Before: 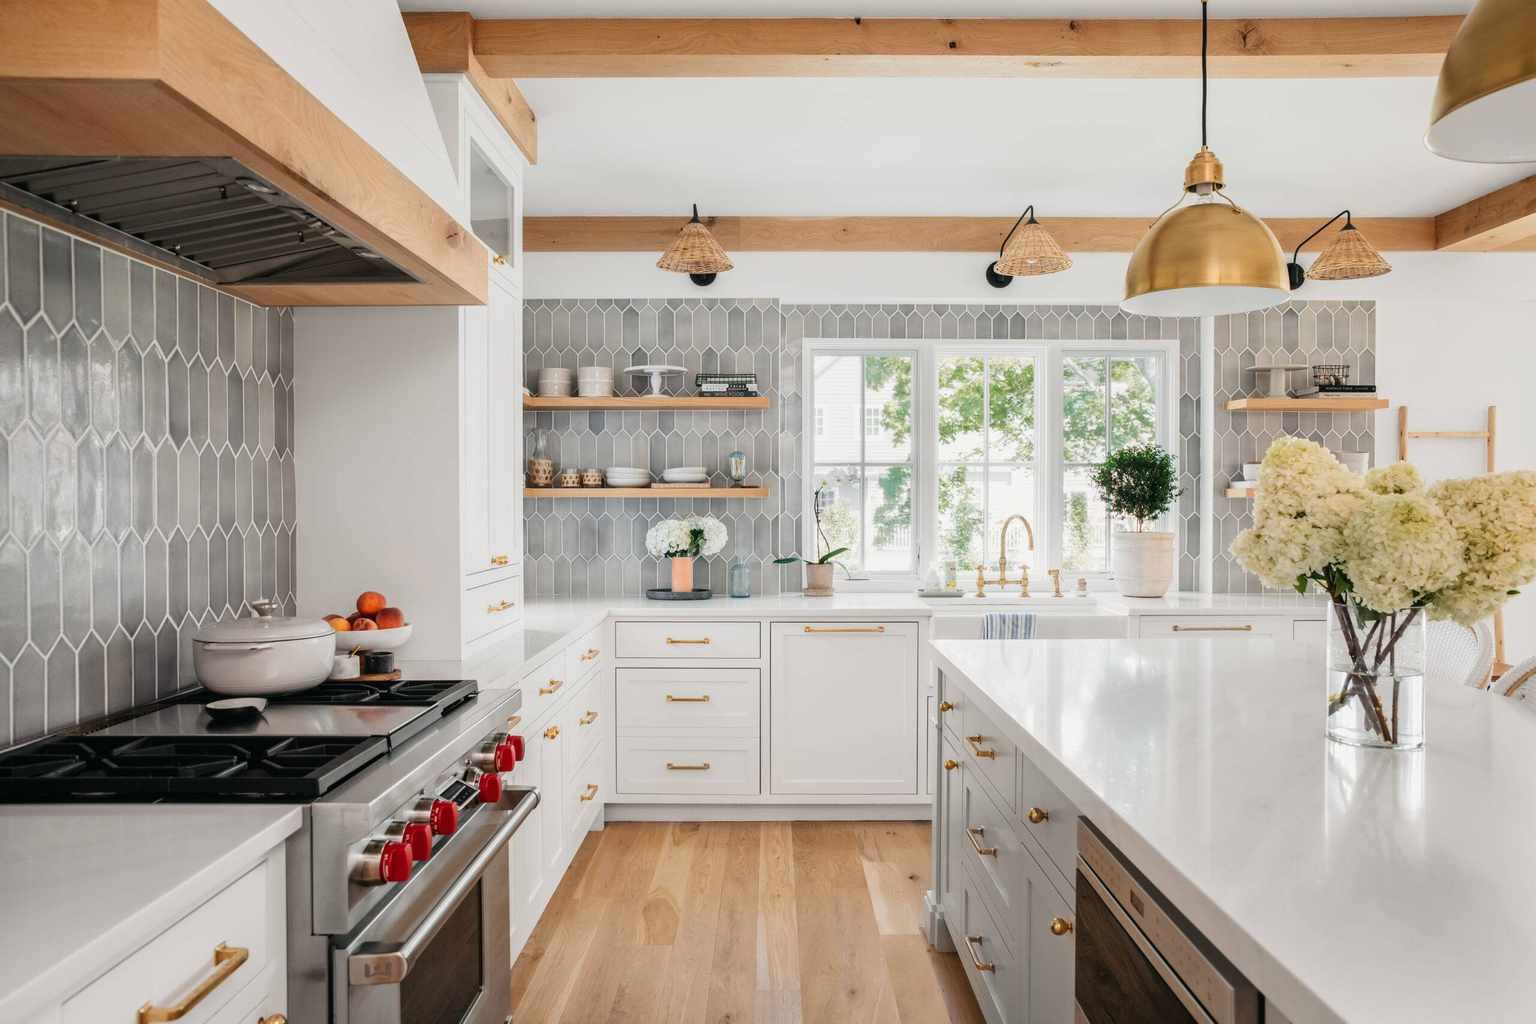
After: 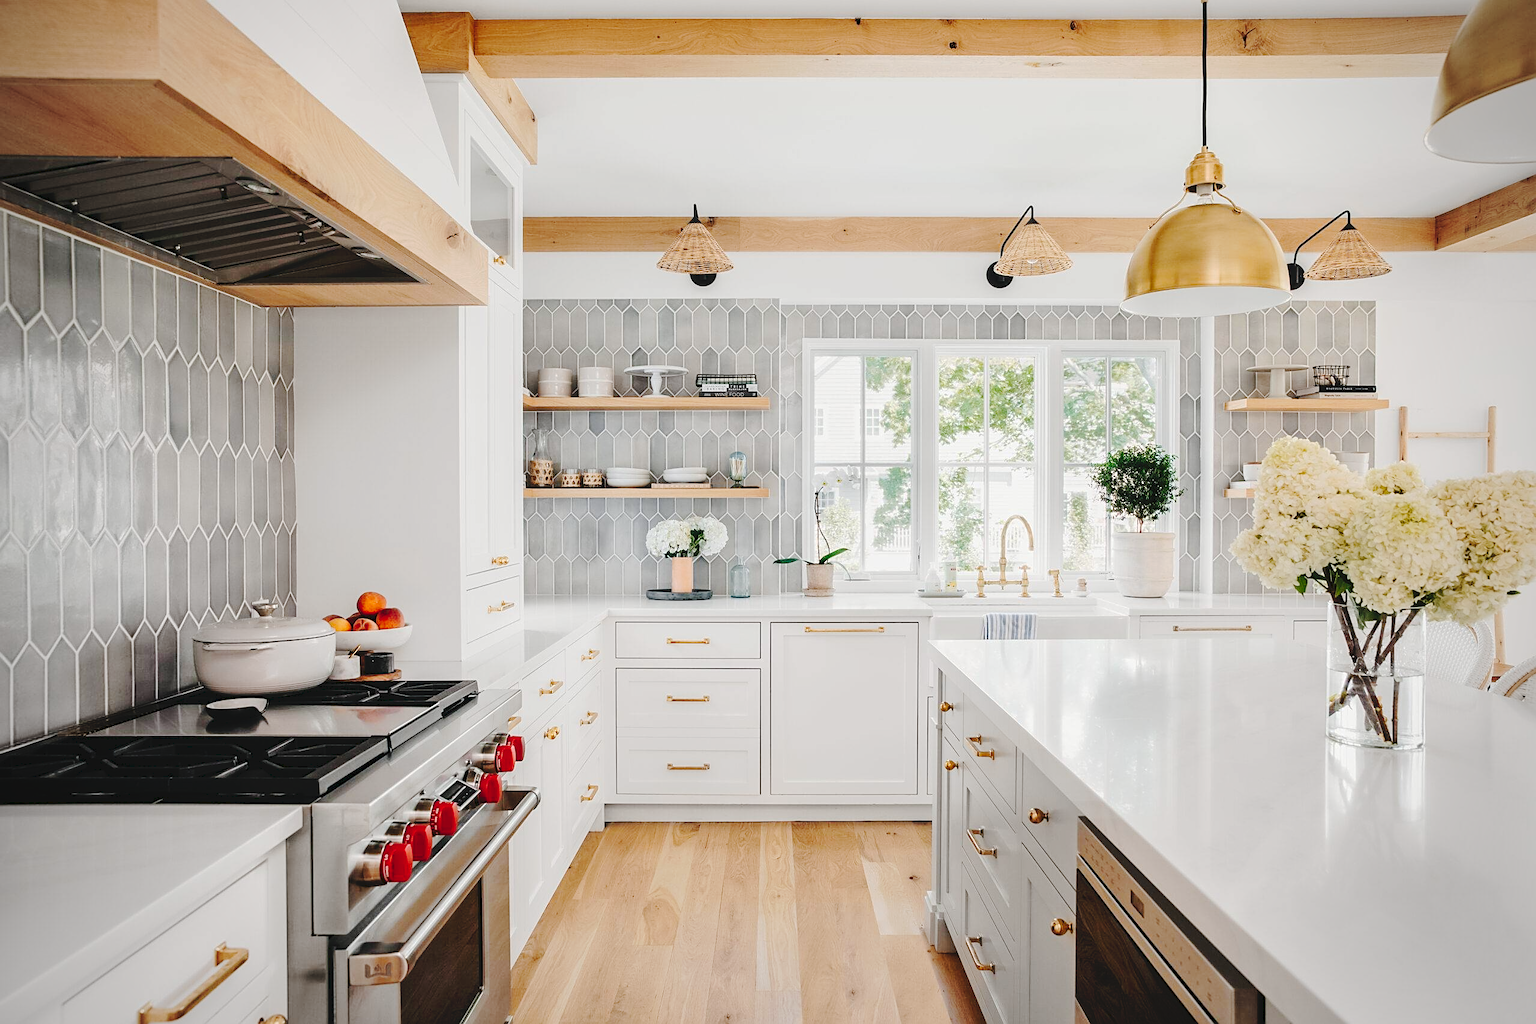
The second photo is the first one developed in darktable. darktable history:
sharpen: on, module defaults
tone curve: curves: ch0 [(0, 0) (0.003, 0.058) (0.011, 0.061) (0.025, 0.065) (0.044, 0.076) (0.069, 0.083) (0.1, 0.09) (0.136, 0.102) (0.177, 0.145) (0.224, 0.196) (0.277, 0.278) (0.335, 0.375) (0.399, 0.486) (0.468, 0.578) (0.543, 0.651) (0.623, 0.717) (0.709, 0.783) (0.801, 0.838) (0.898, 0.91) (1, 1)], preserve colors none
vignetting: fall-off radius 63.6%
